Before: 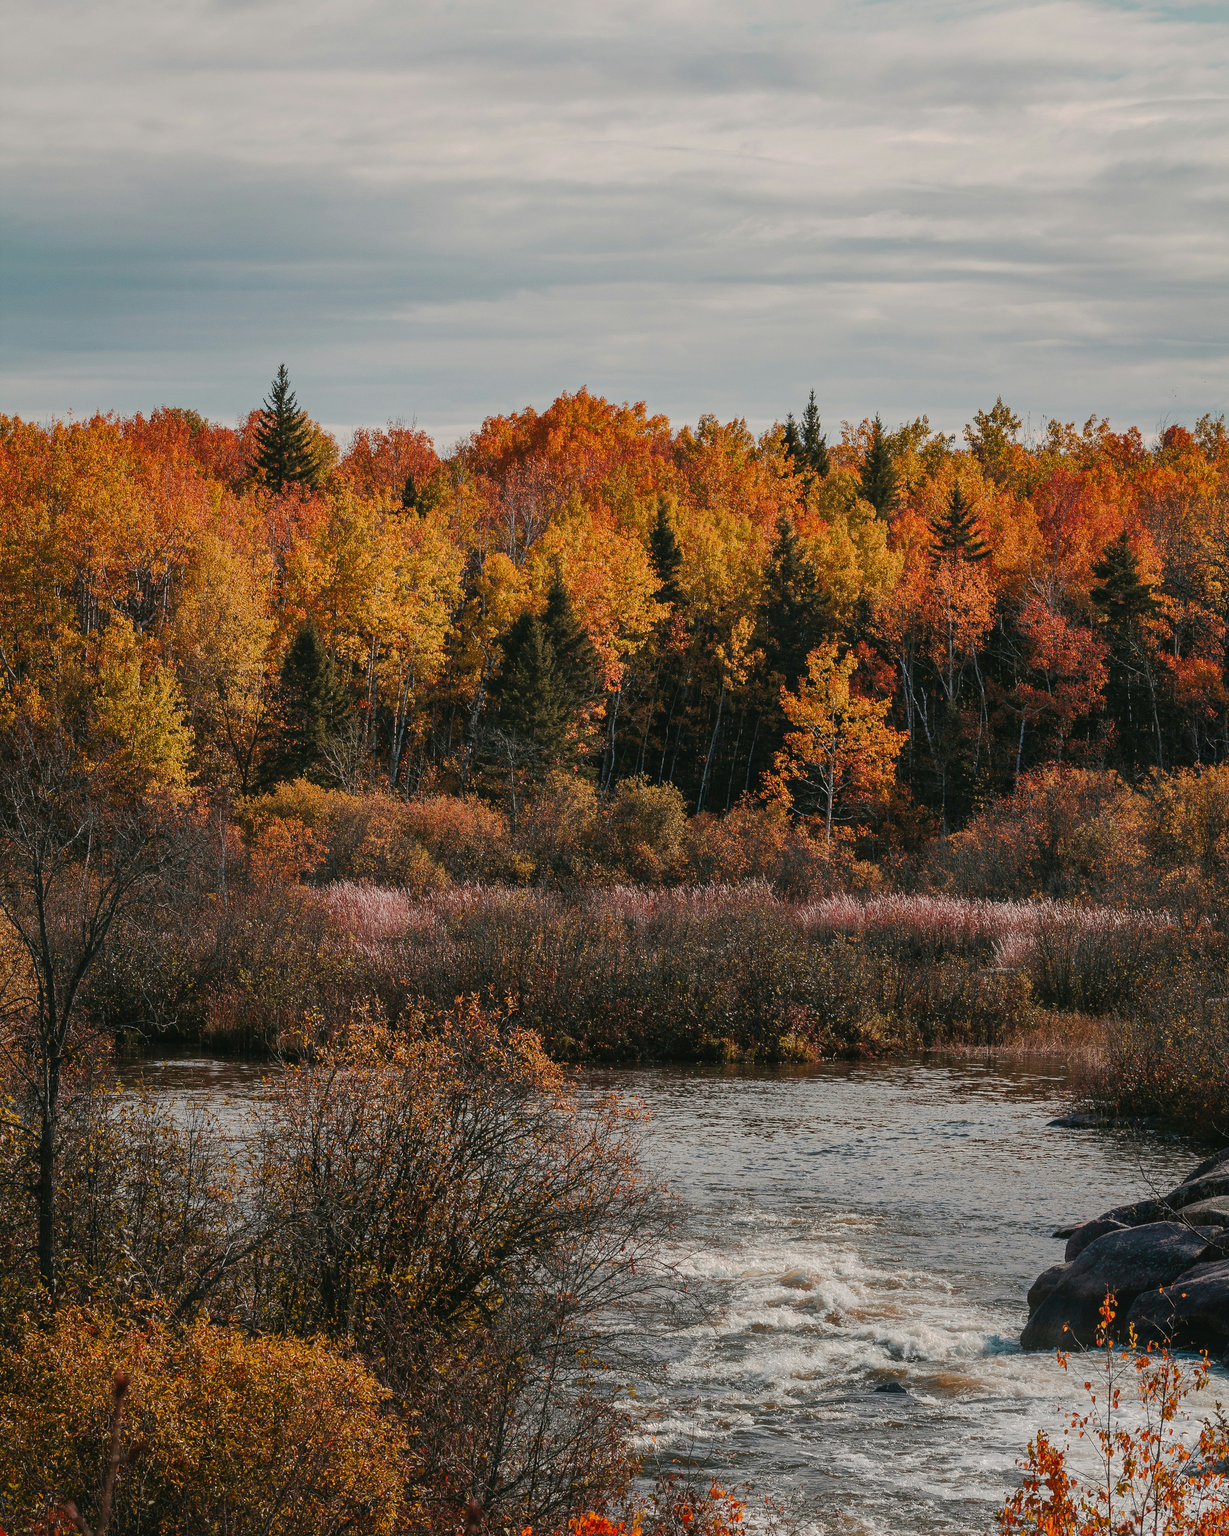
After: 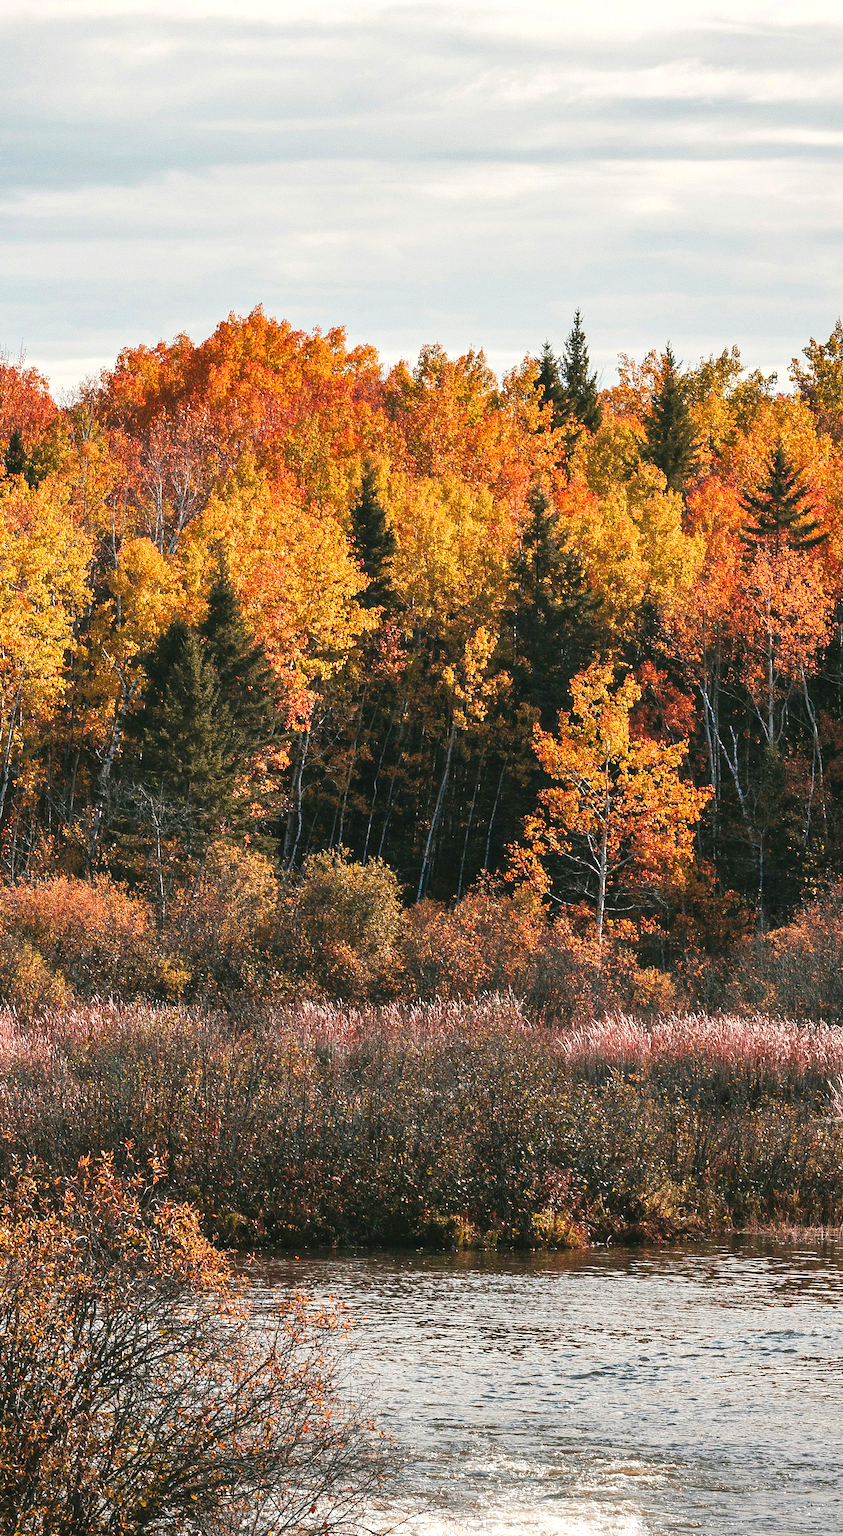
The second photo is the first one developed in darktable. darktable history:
exposure: black level correction 0, exposure 0.933 EV, compensate exposure bias true, compensate highlight preservation false
crop: left 32.454%, top 10.93%, right 18.357%, bottom 17.447%
